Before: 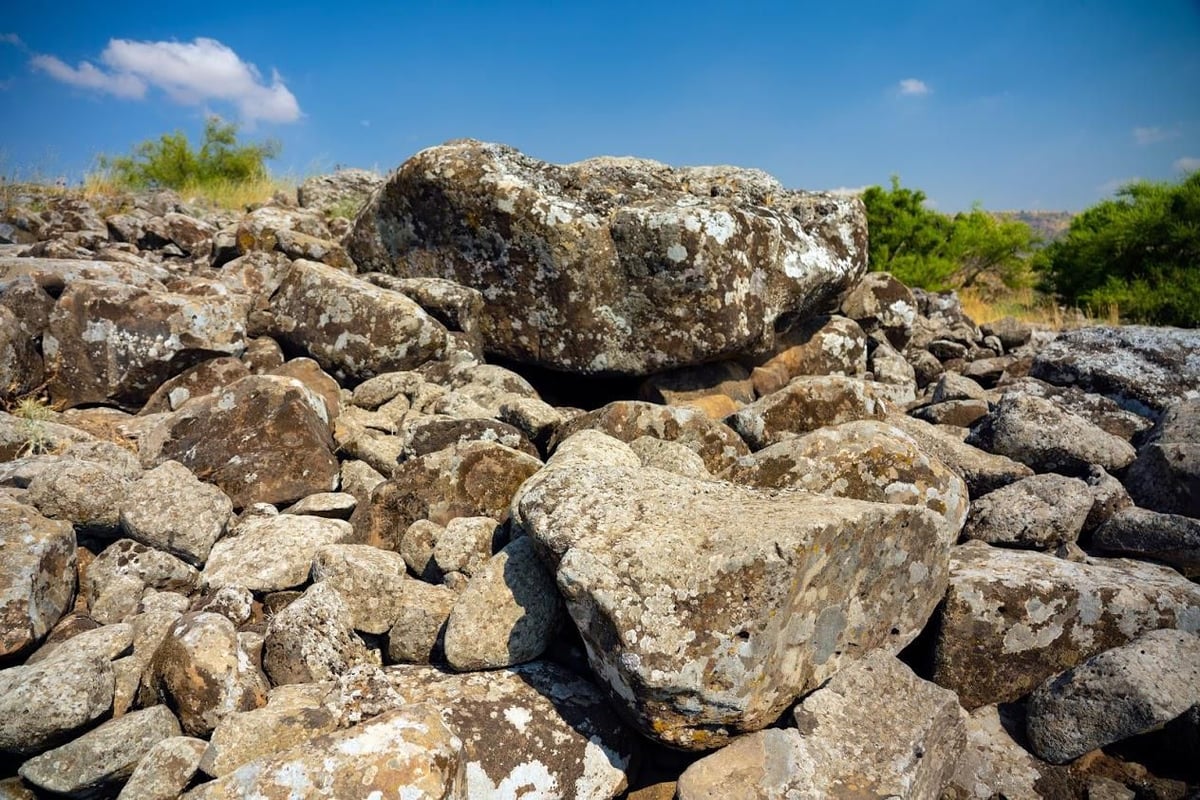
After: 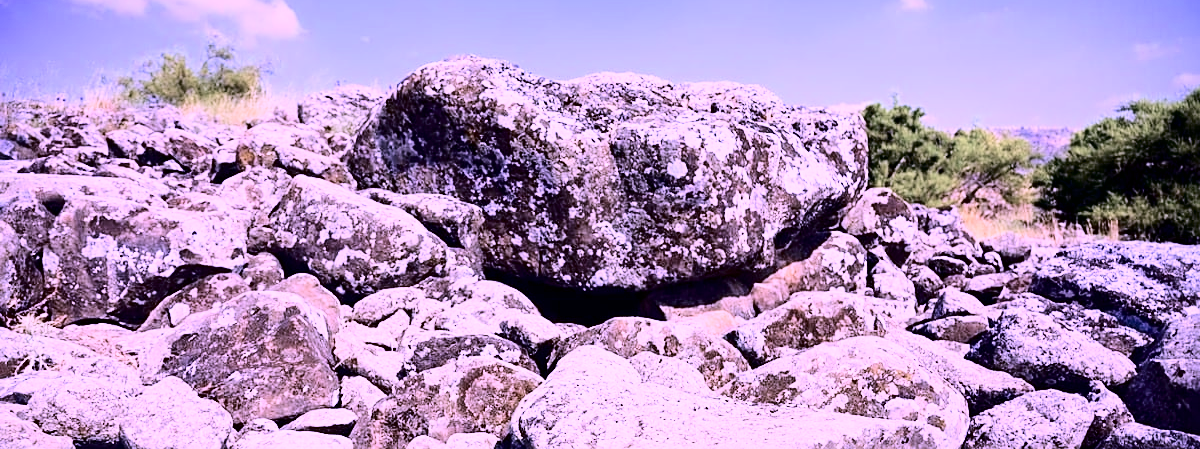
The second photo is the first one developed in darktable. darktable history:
crop and rotate: top 10.561%, bottom 33.252%
tone curve: curves: ch0 [(0, 0) (0.004, 0) (0.133, 0.071) (0.325, 0.456) (0.832, 0.957) (1, 1)], color space Lab, independent channels, preserve colors none
sharpen: on, module defaults
color calibration: gray › normalize channels true, illuminant custom, x 0.38, y 0.48, temperature 4447.69 K, gamut compression 0.011
